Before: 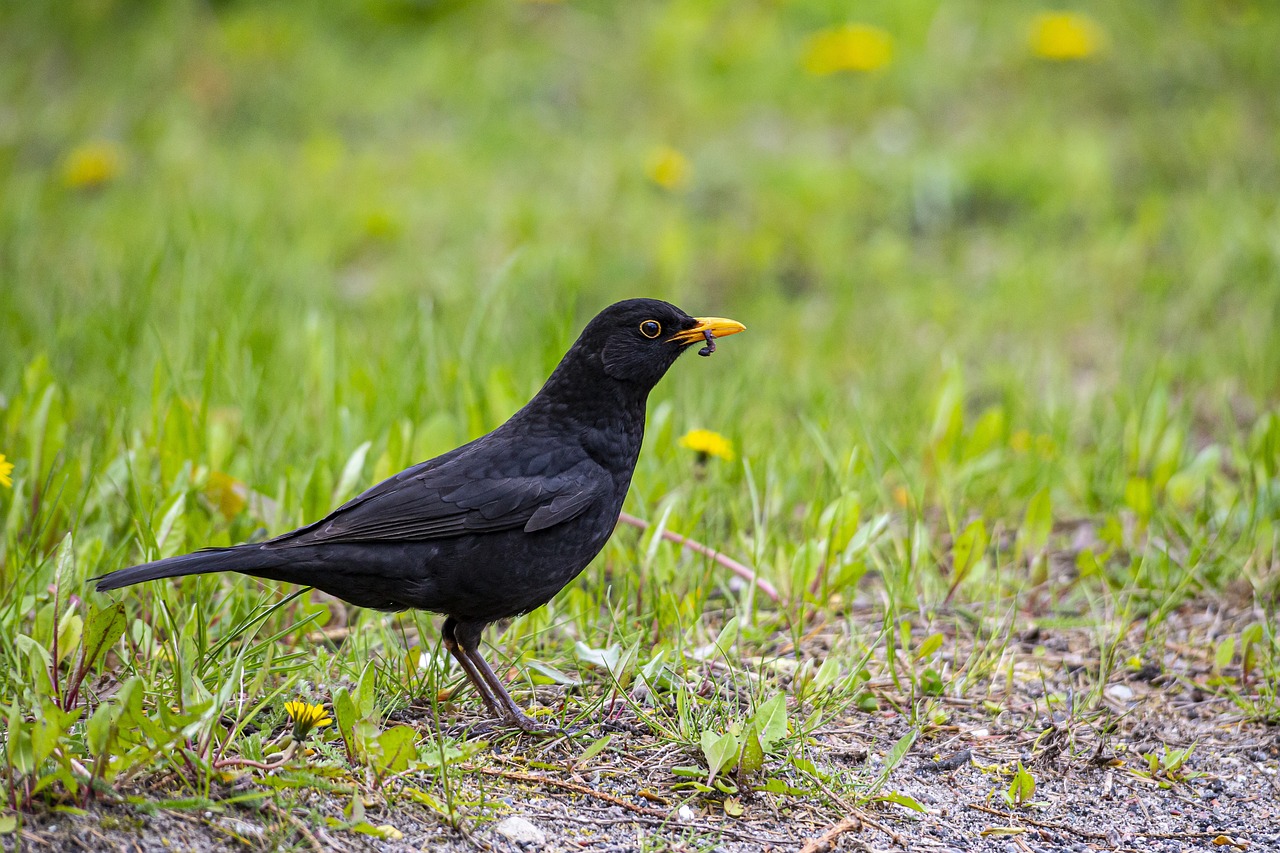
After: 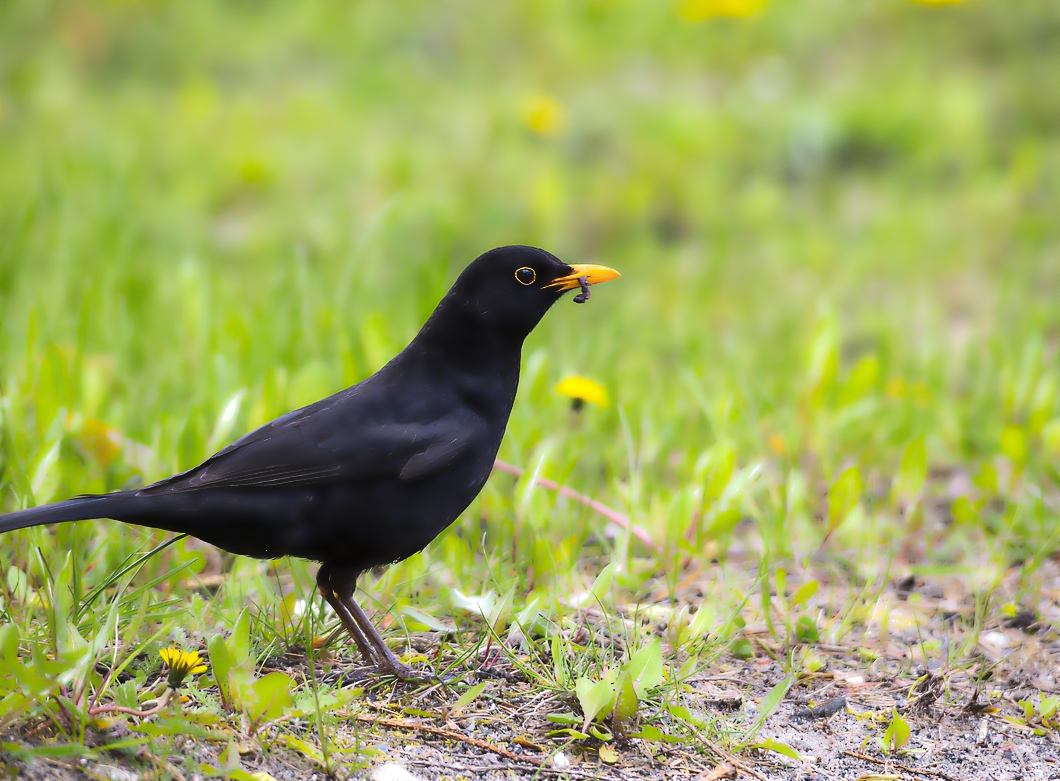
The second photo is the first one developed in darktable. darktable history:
white balance: red 1.009, blue 0.985
lowpass: radius 4, soften with bilateral filter, unbound 0
crop: left 9.807%, top 6.259%, right 7.334%, bottom 2.177%
tone equalizer: -8 EV -0.417 EV, -7 EV -0.389 EV, -6 EV -0.333 EV, -5 EV -0.222 EV, -3 EV 0.222 EV, -2 EV 0.333 EV, -1 EV 0.389 EV, +0 EV 0.417 EV, edges refinement/feathering 500, mask exposure compensation -1.57 EV, preserve details no
